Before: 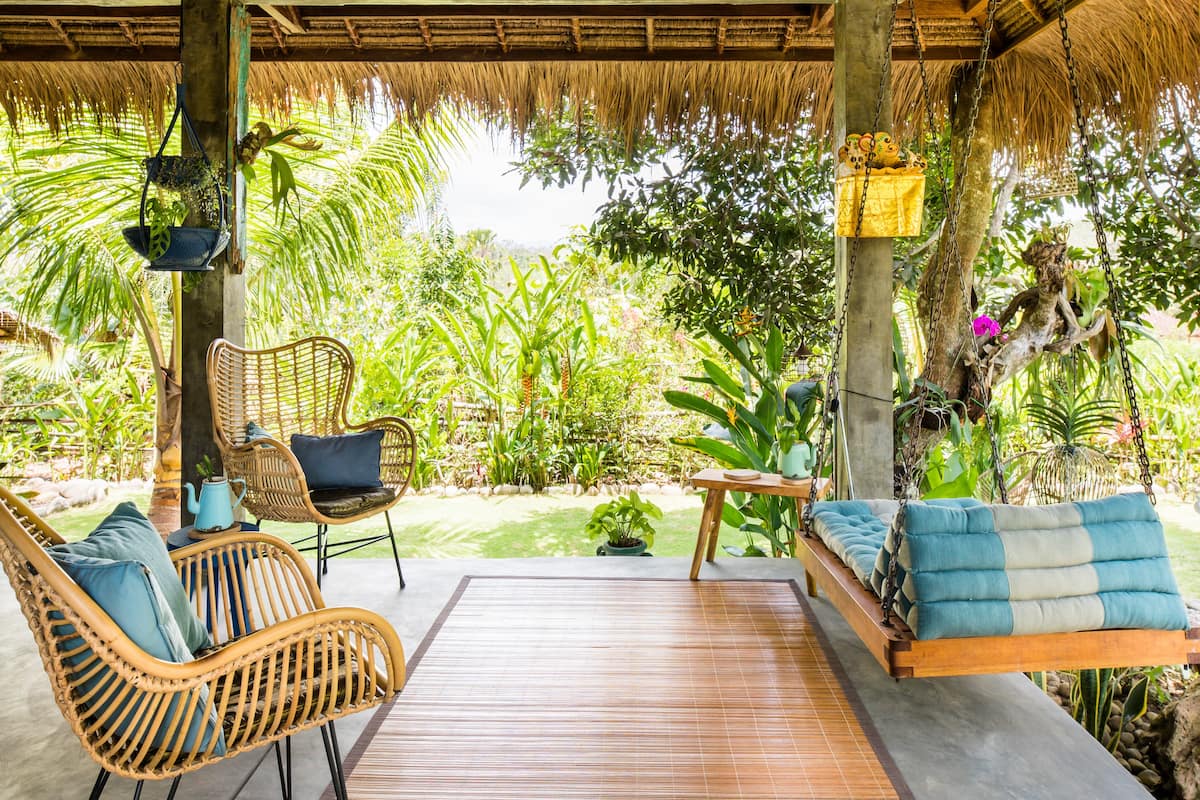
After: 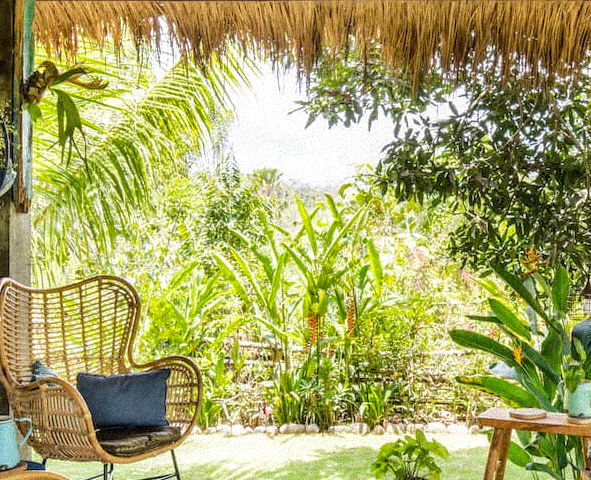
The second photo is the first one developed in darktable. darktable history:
shadows and highlights: shadows 10, white point adjustment 1, highlights -40
crop: left 17.835%, top 7.675%, right 32.881%, bottom 32.213%
local contrast: on, module defaults
grain: strength 35%, mid-tones bias 0%
